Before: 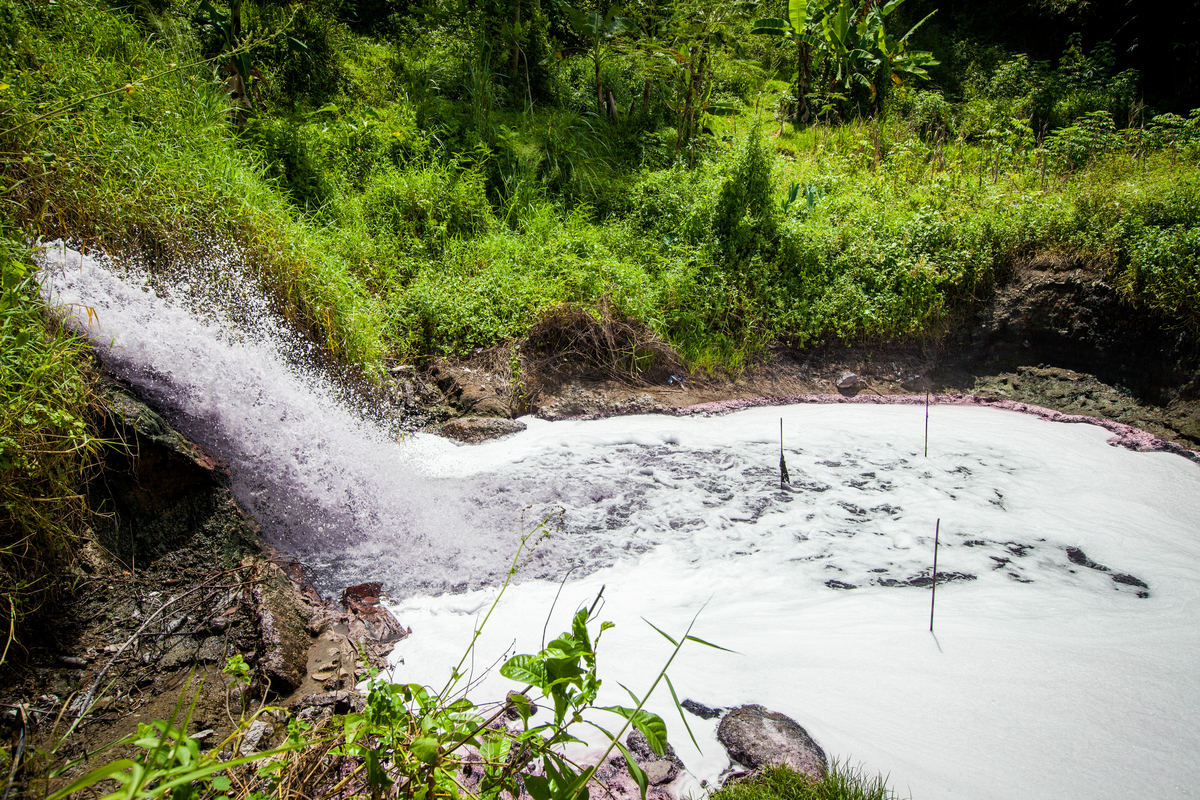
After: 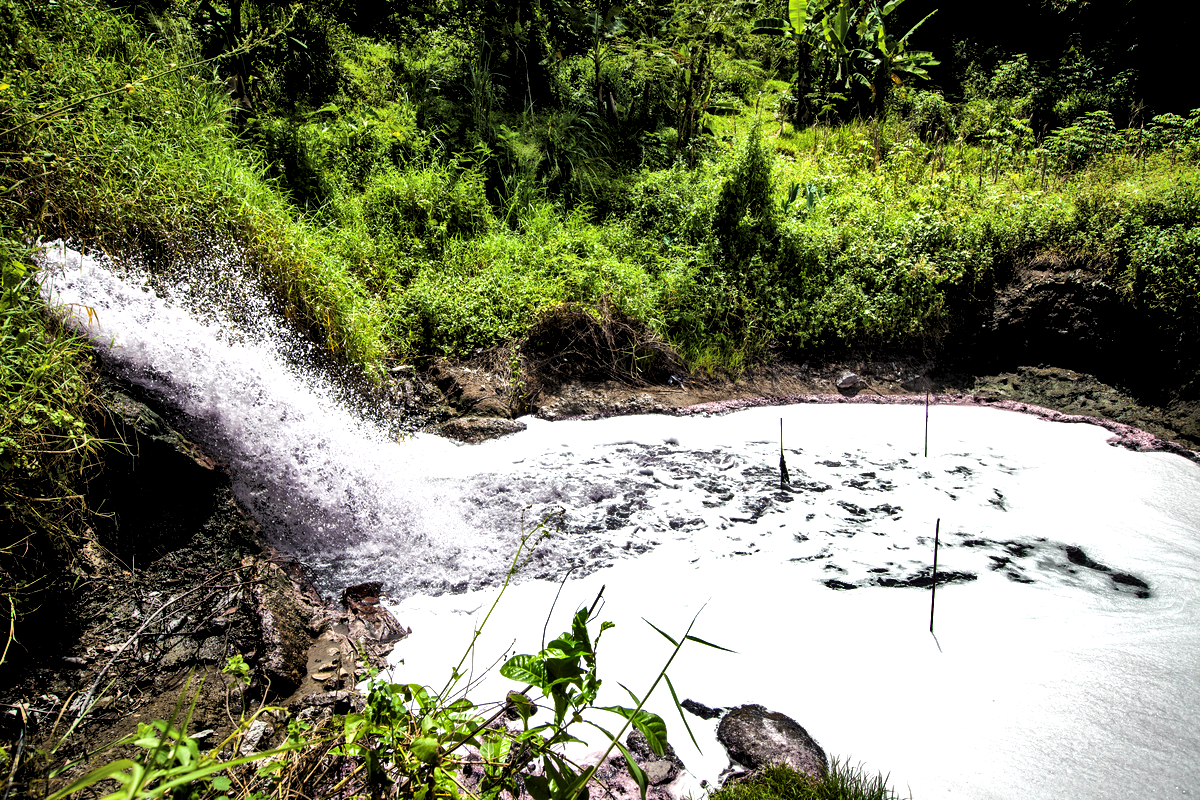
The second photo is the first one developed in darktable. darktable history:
local contrast: mode bilateral grid, contrast 20, coarseness 50, detail 161%, midtone range 0.2
shadows and highlights: soften with gaussian
levels: levels [0.129, 0.519, 0.867]
white balance: emerald 1
